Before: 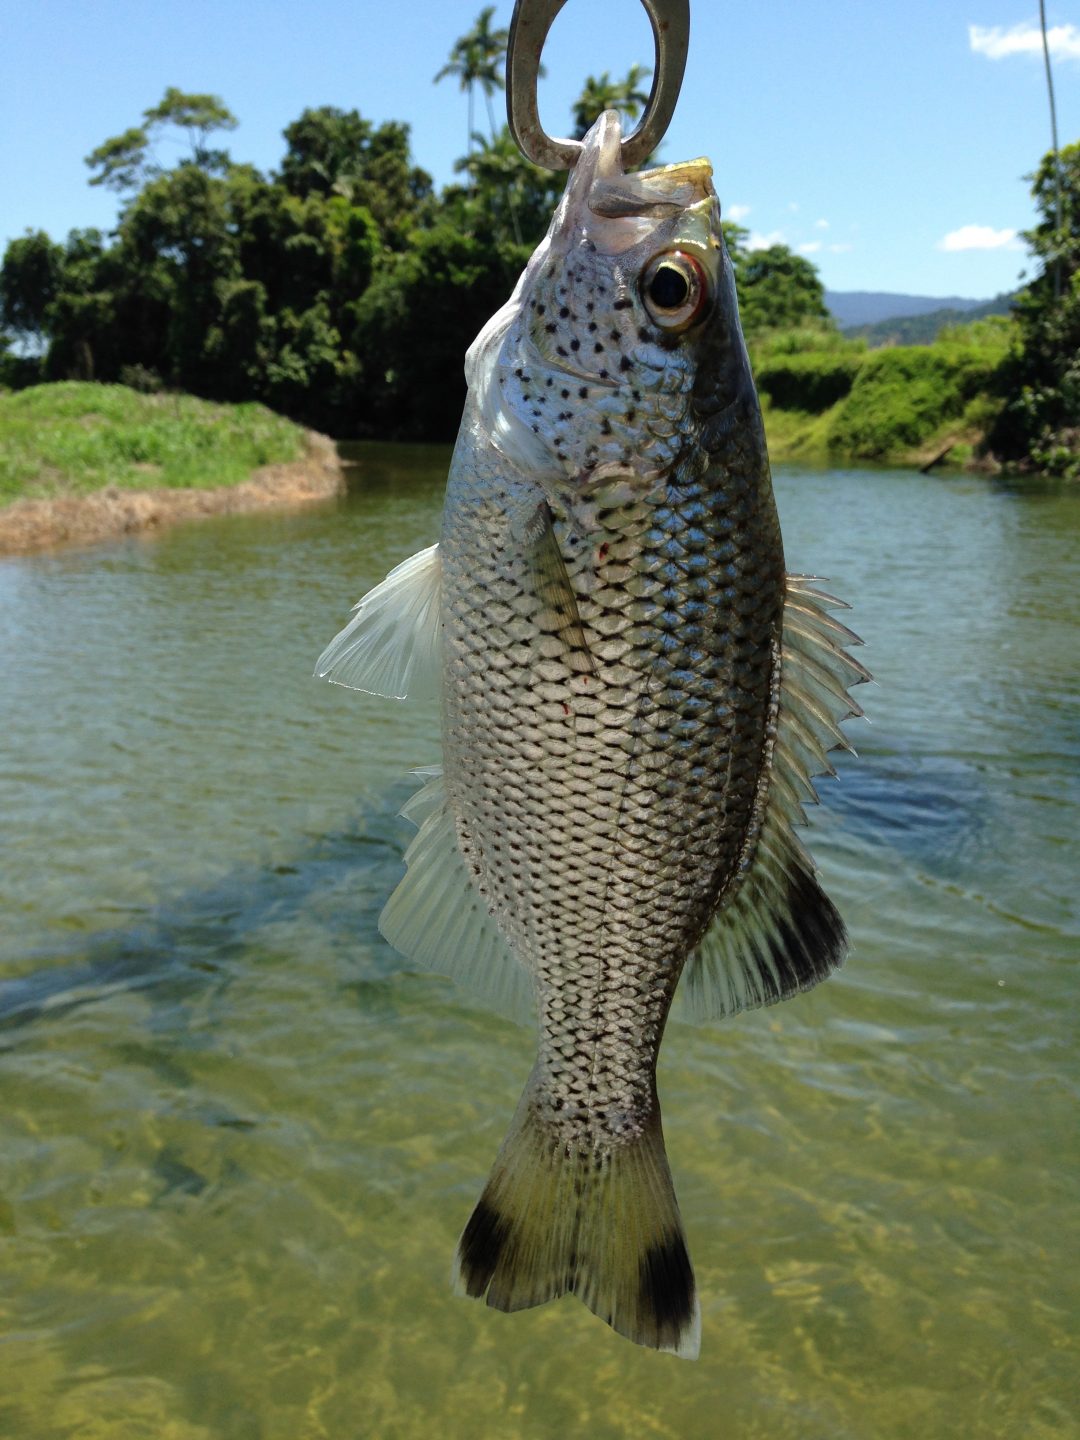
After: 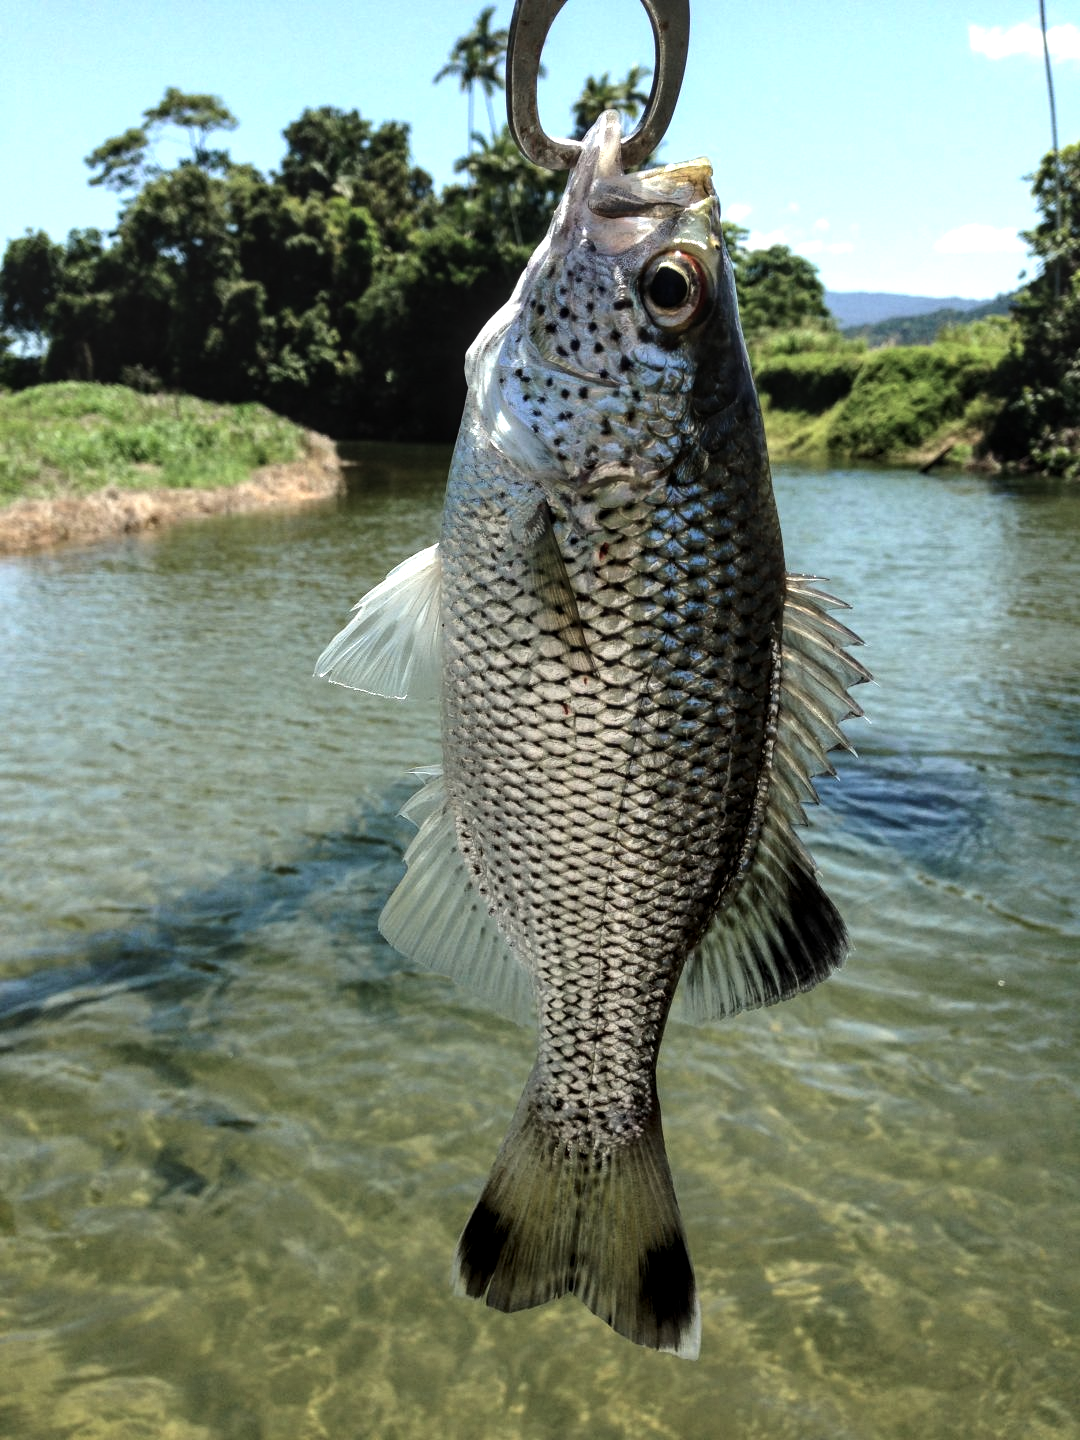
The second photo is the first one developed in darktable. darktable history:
local contrast: on, module defaults
tone equalizer: -8 EV -0.75 EV, -7 EV -0.7 EV, -6 EV -0.6 EV, -5 EV -0.4 EV, -3 EV 0.4 EV, -2 EV 0.6 EV, -1 EV 0.7 EV, +0 EV 0.75 EV, edges refinement/feathering 500, mask exposure compensation -1.57 EV, preserve details no
color zones: curves: ch0 [(0, 0.5) (0.143, 0.5) (0.286, 0.5) (0.429, 0.504) (0.571, 0.5) (0.714, 0.509) (0.857, 0.5) (1, 0.5)]; ch1 [(0, 0.425) (0.143, 0.425) (0.286, 0.375) (0.429, 0.405) (0.571, 0.5) (0.714, 0.47) (0.857, 0.425) (1, 0.435)]; ch2 [(0, 0.5) (0.143, 0.5) (0.286, 0.5) (0.429, 0.517) (0.571, 0.5) (0.714, 0.51) (0.857, 0.5) (1, 0.5)]
